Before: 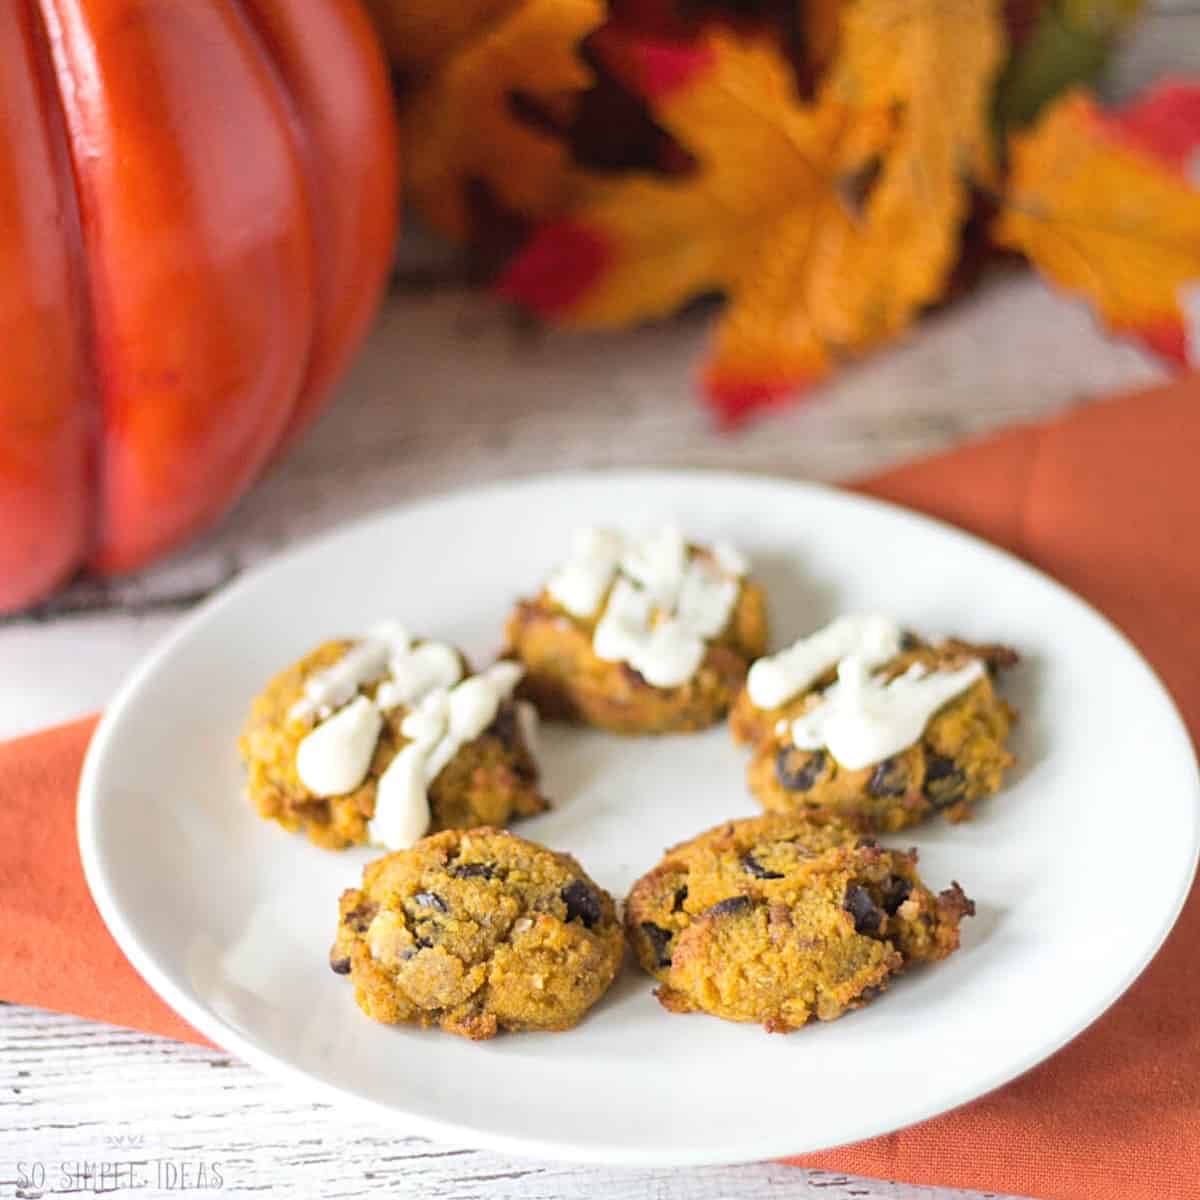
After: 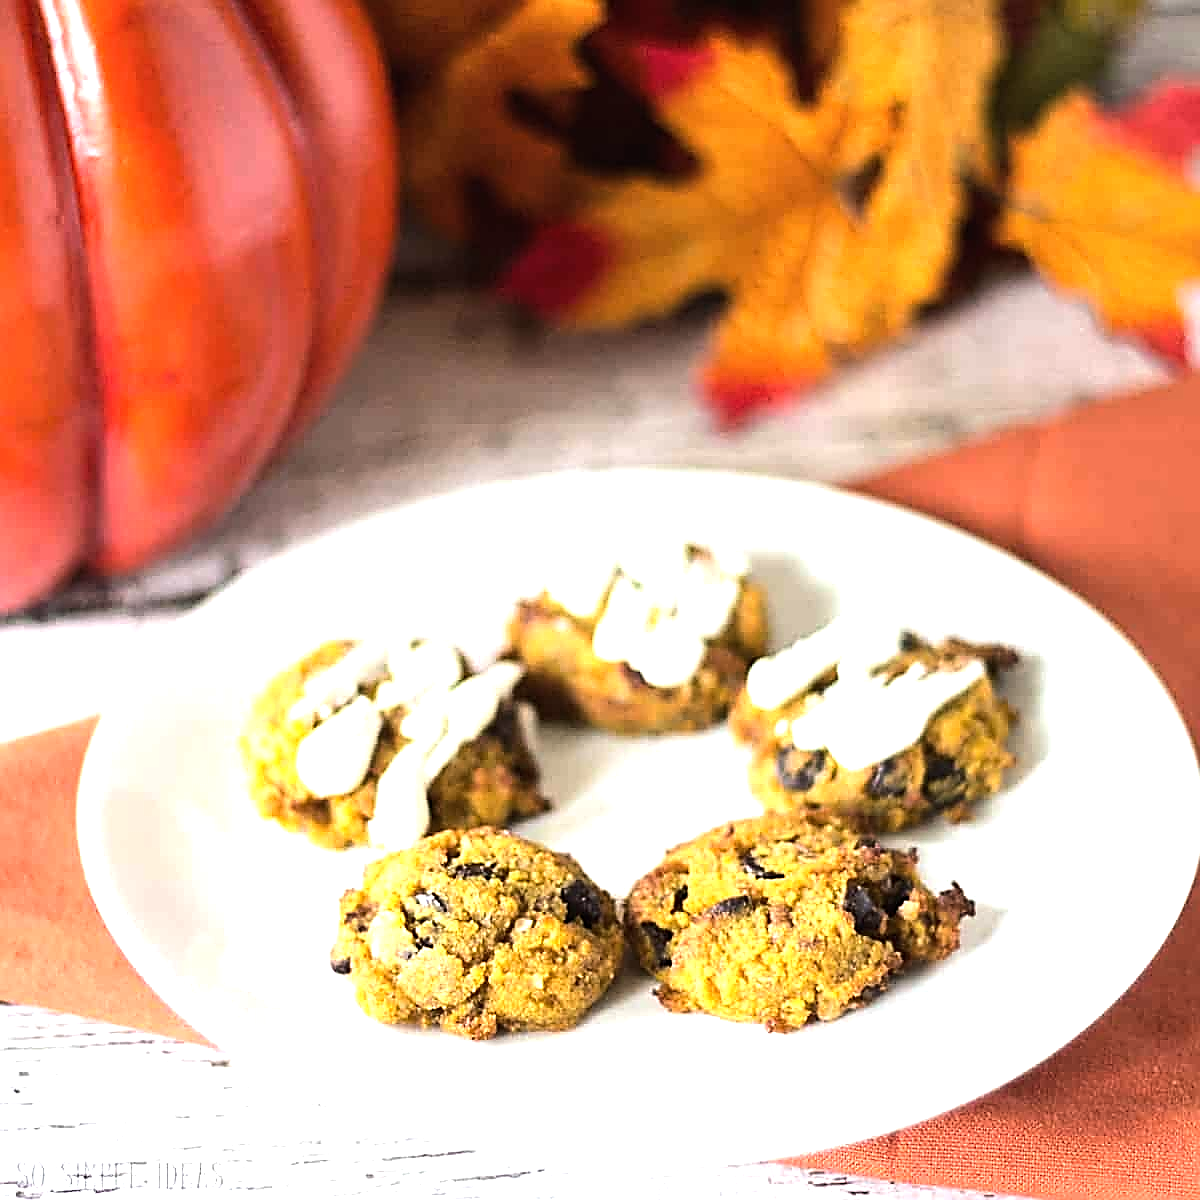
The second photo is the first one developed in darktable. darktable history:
sharpen: radius 1.4, amount 1.25, threshold 0.7
tone equalizer: -8 EV -1.08 EV, -7 EV -1.01 EV, -6 EV -0.867 EV, -5 EV -0.578 EV, -3 EV 0.578 EV, -2 EV 0.867 EV, -1 EV 1.01 EV, +0 EV 1.08 EV, edges refinement/feathering 500, mask exposure compensation -1.57 EV, preserve details no
